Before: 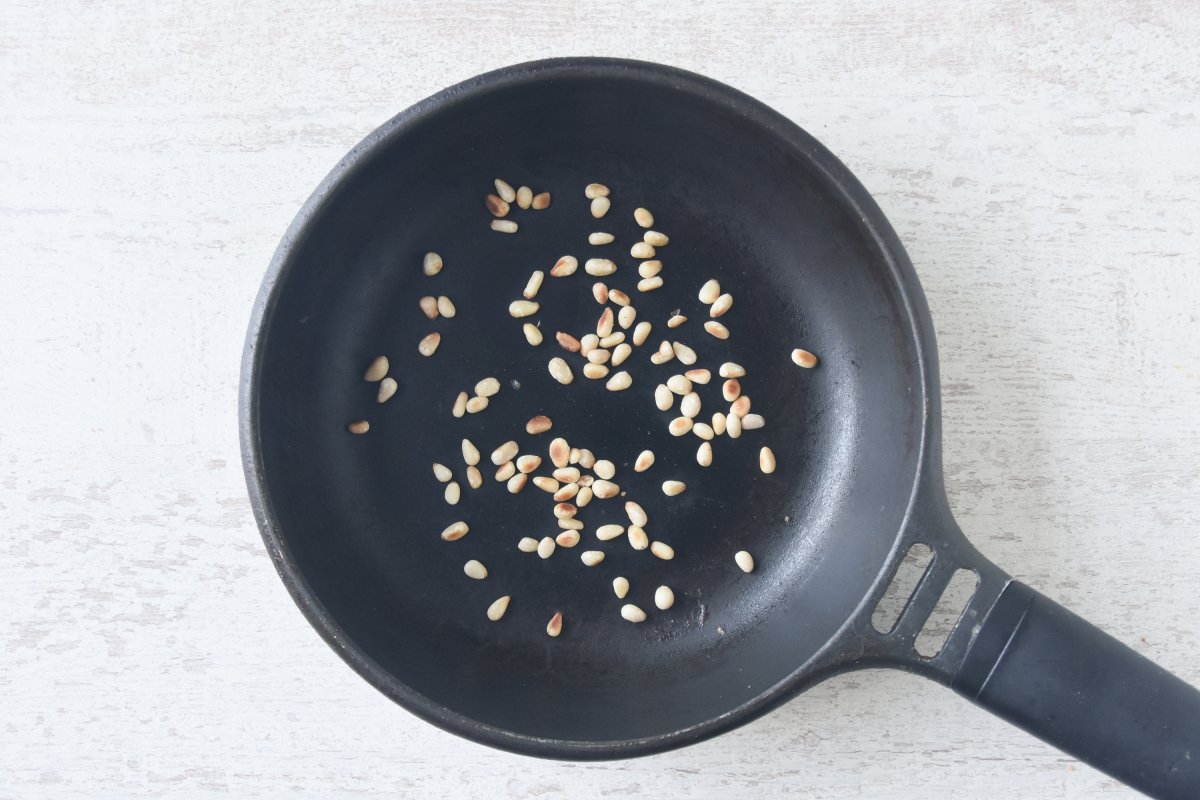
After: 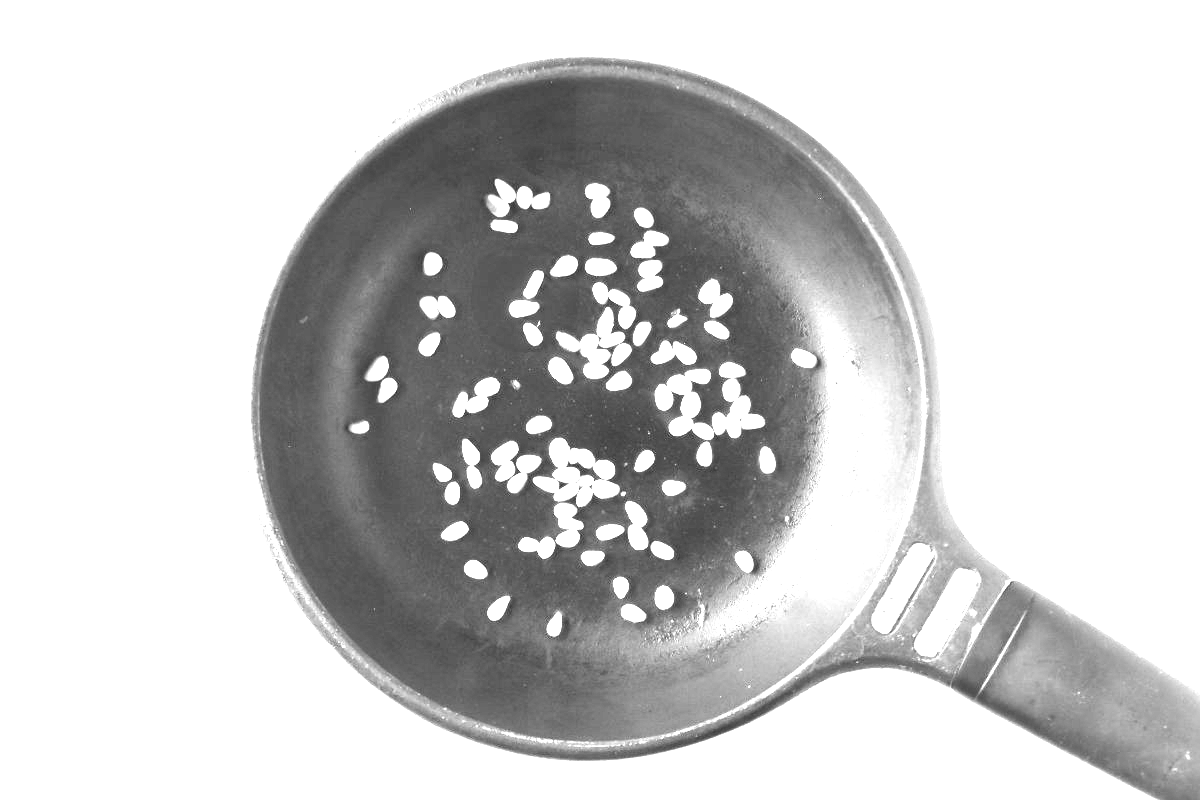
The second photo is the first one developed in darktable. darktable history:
monochrome: on, module defaults
white balance: red 4.26, blue 1.802
color balance rgb: shadows lift › luminance -21.66%, shadows lift › chroma 8.98%, shadows lift › hue 283.37°, power › chroma 1.55%, power › hue 25.59°, highlights gain › luminance 6.08%, highlights gain › chroma 2.55%, highlights gain › hue 90°, global offset › luminance -0.87%, perceptual saturation grading › global saturation 27.49%, perceptual saturation grading › highlights -28.39%, perceptual saturation grading › mid-tones 15.22%, perceptual saturation grading › shadows 33.98%, perceptual brilliance grading › highlights 10%, perceptual brilliance grading › mid-tones 5%
